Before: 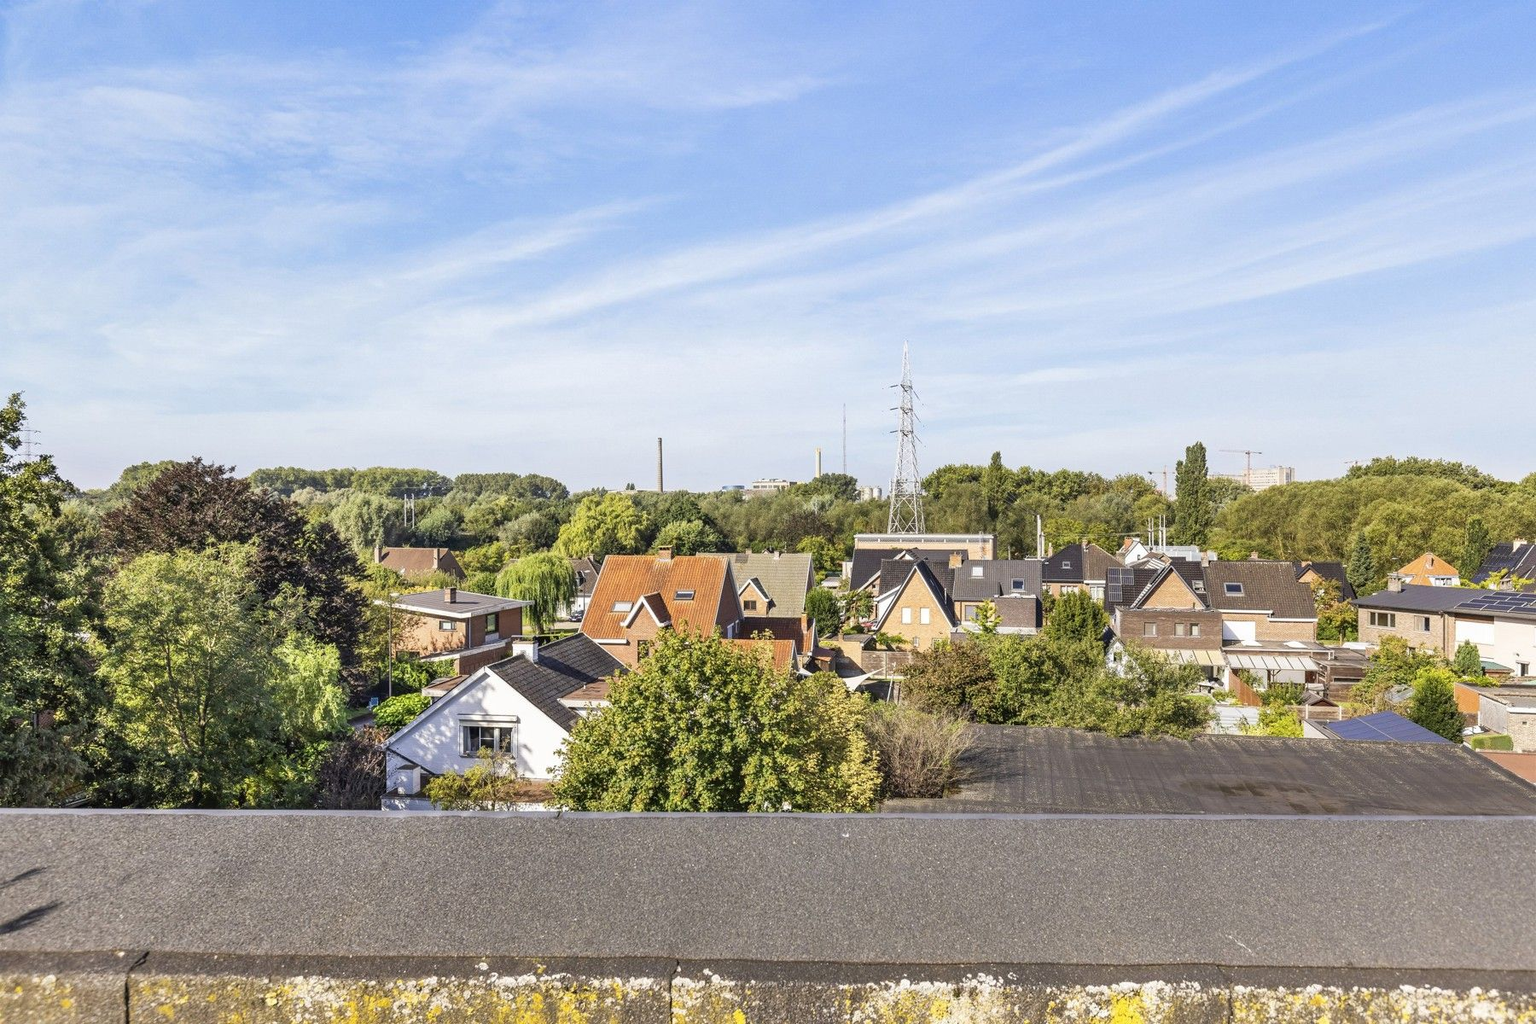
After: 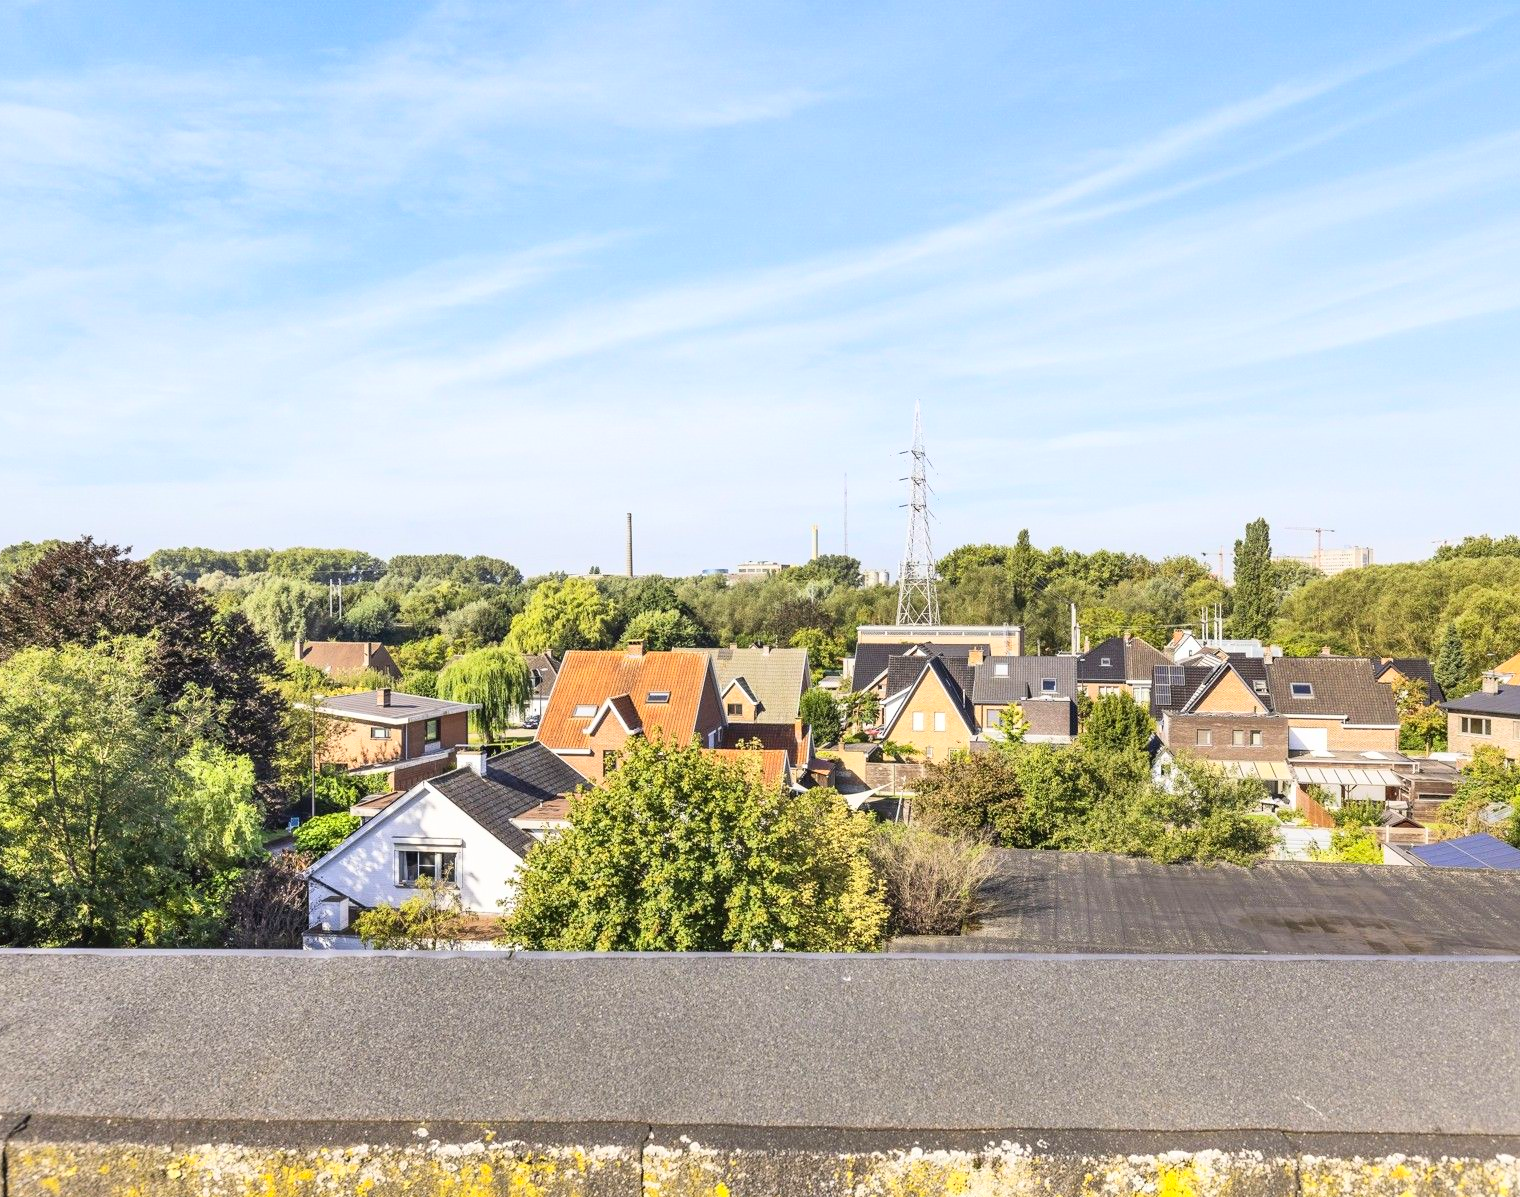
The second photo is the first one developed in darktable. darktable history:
crop: left 8.026%, right 7.374%
contrast brightness saturation: contrast 0.2, brightness 0.16, saturation 0.22
